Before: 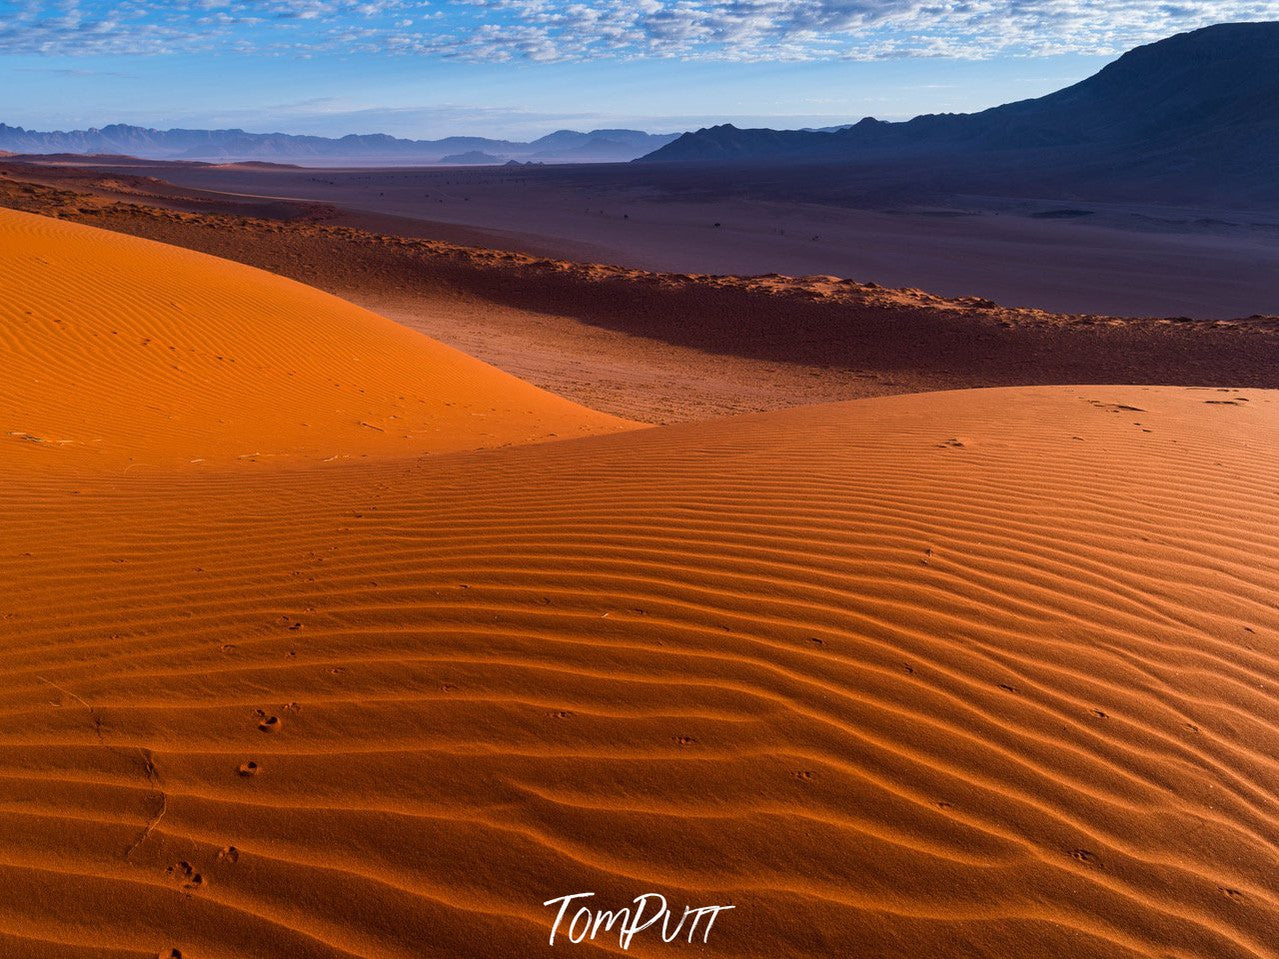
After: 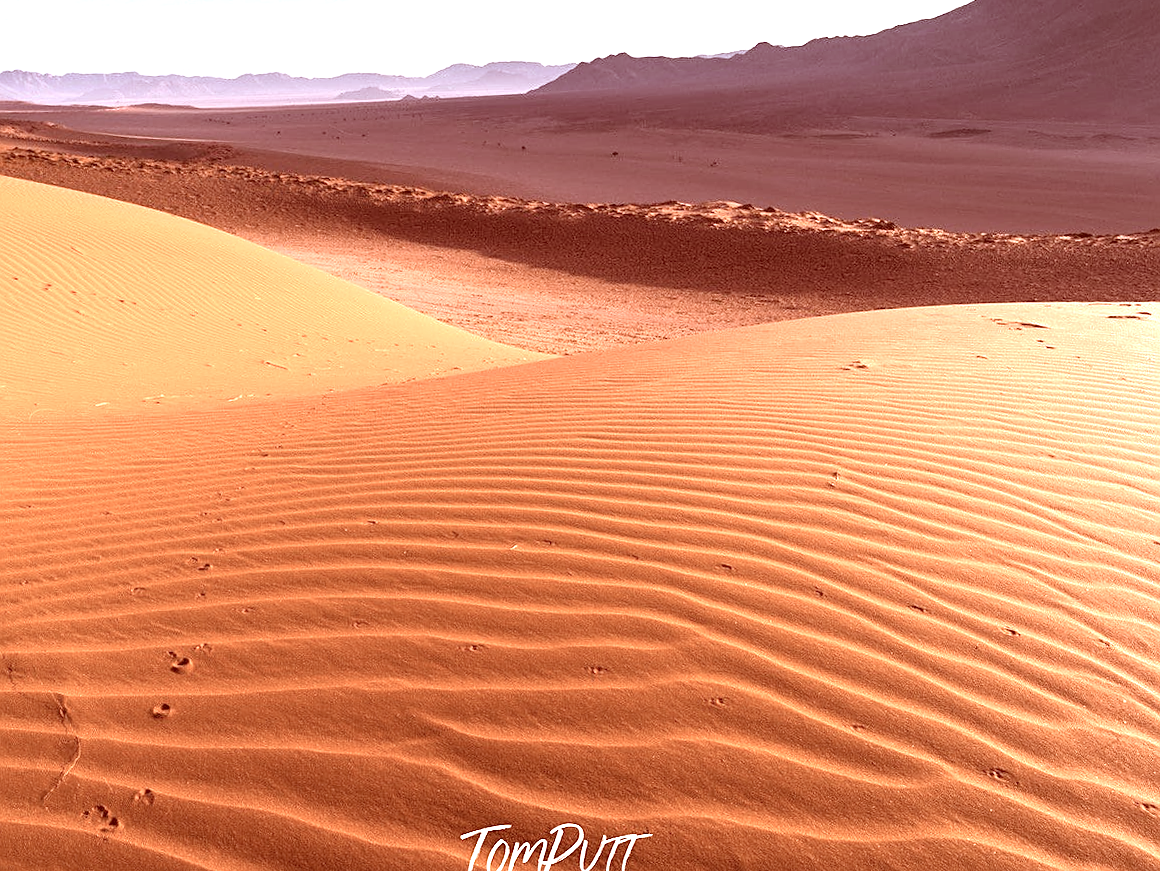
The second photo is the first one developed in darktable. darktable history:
contrast brightness saturation: contrast -0.244, saturation -0.436
sharpen: radius 1.876, amount 0.405, threshold 1.196
crop and rotate: angle 1.62°, left 5.894%, top 5.703%
tone equalizer: -8 EV -1.1 EV, -7 EV -1.02 EV, -6 EV -0.838 EV, -5 EV -0.572 EV, -3 EV 0.577 EV, -2 EV 0.873 EV, -1 EV 0.989 EV, +0 EV 1.05 EV
color correction: highlights a* 9.57, highlights b* 8.98, shadows a* 39.83, shadows b* 39.72, saturation 0.777
shadows and highlights: shadows -12.94, white point adjustment 4.15, highlights 29.13
exposure: exposure 0.998 EV, compensate highlight preservation false
